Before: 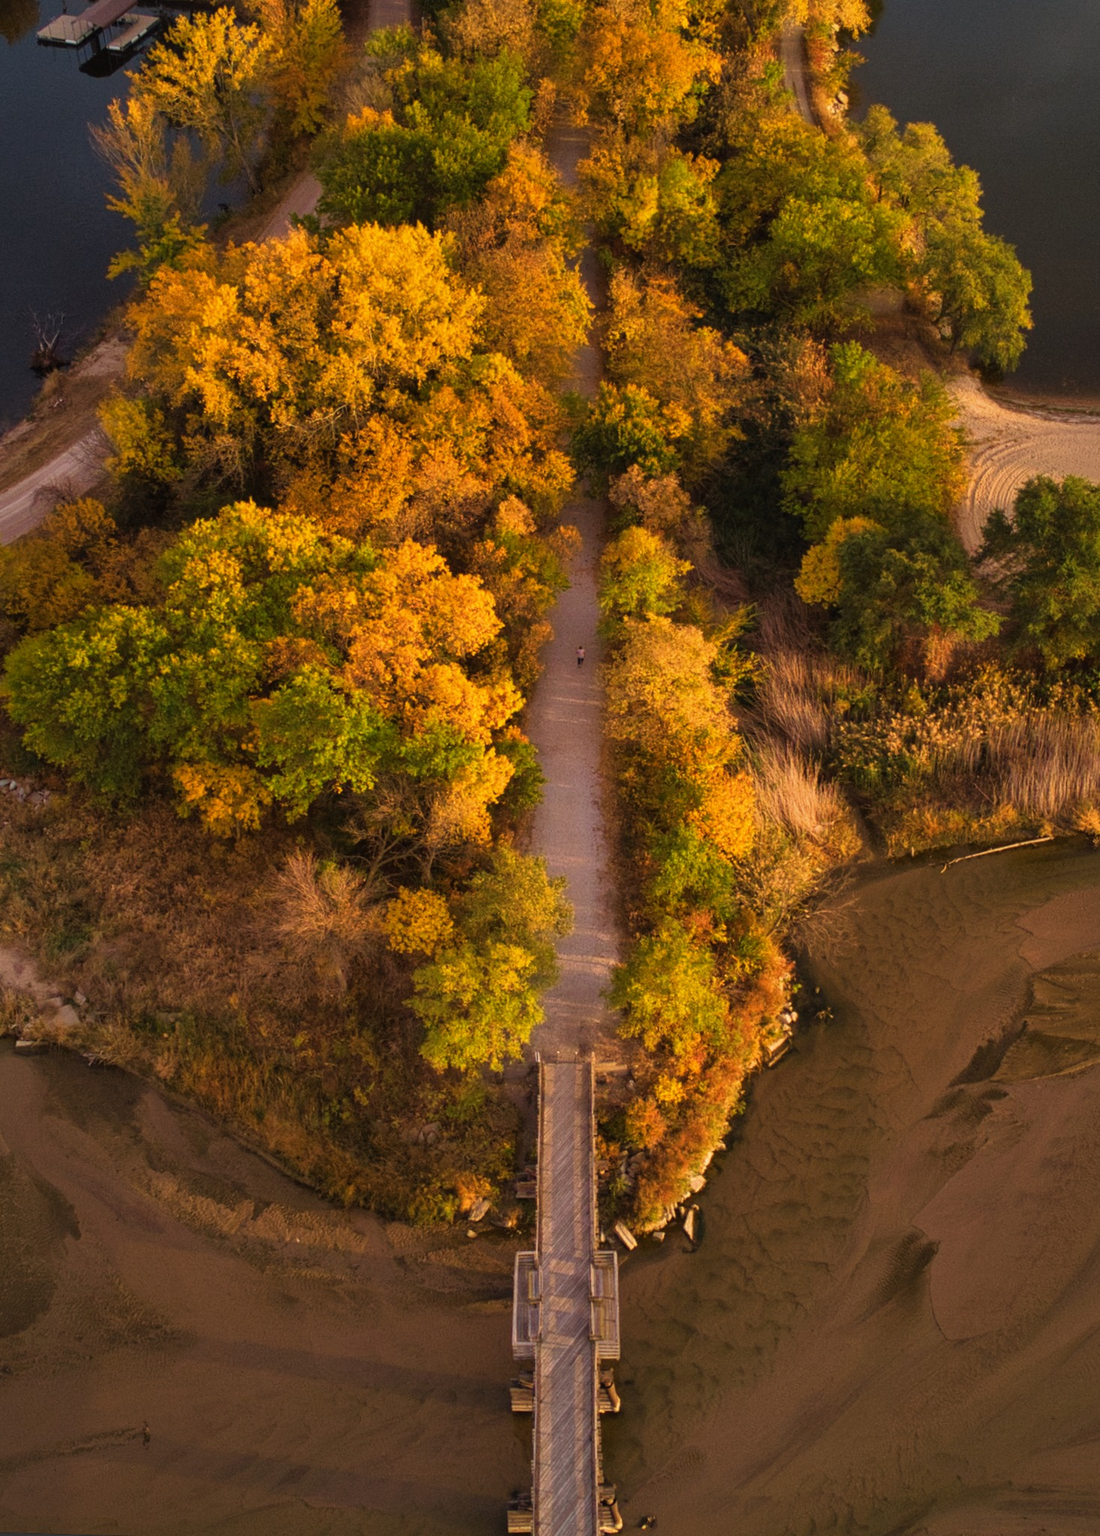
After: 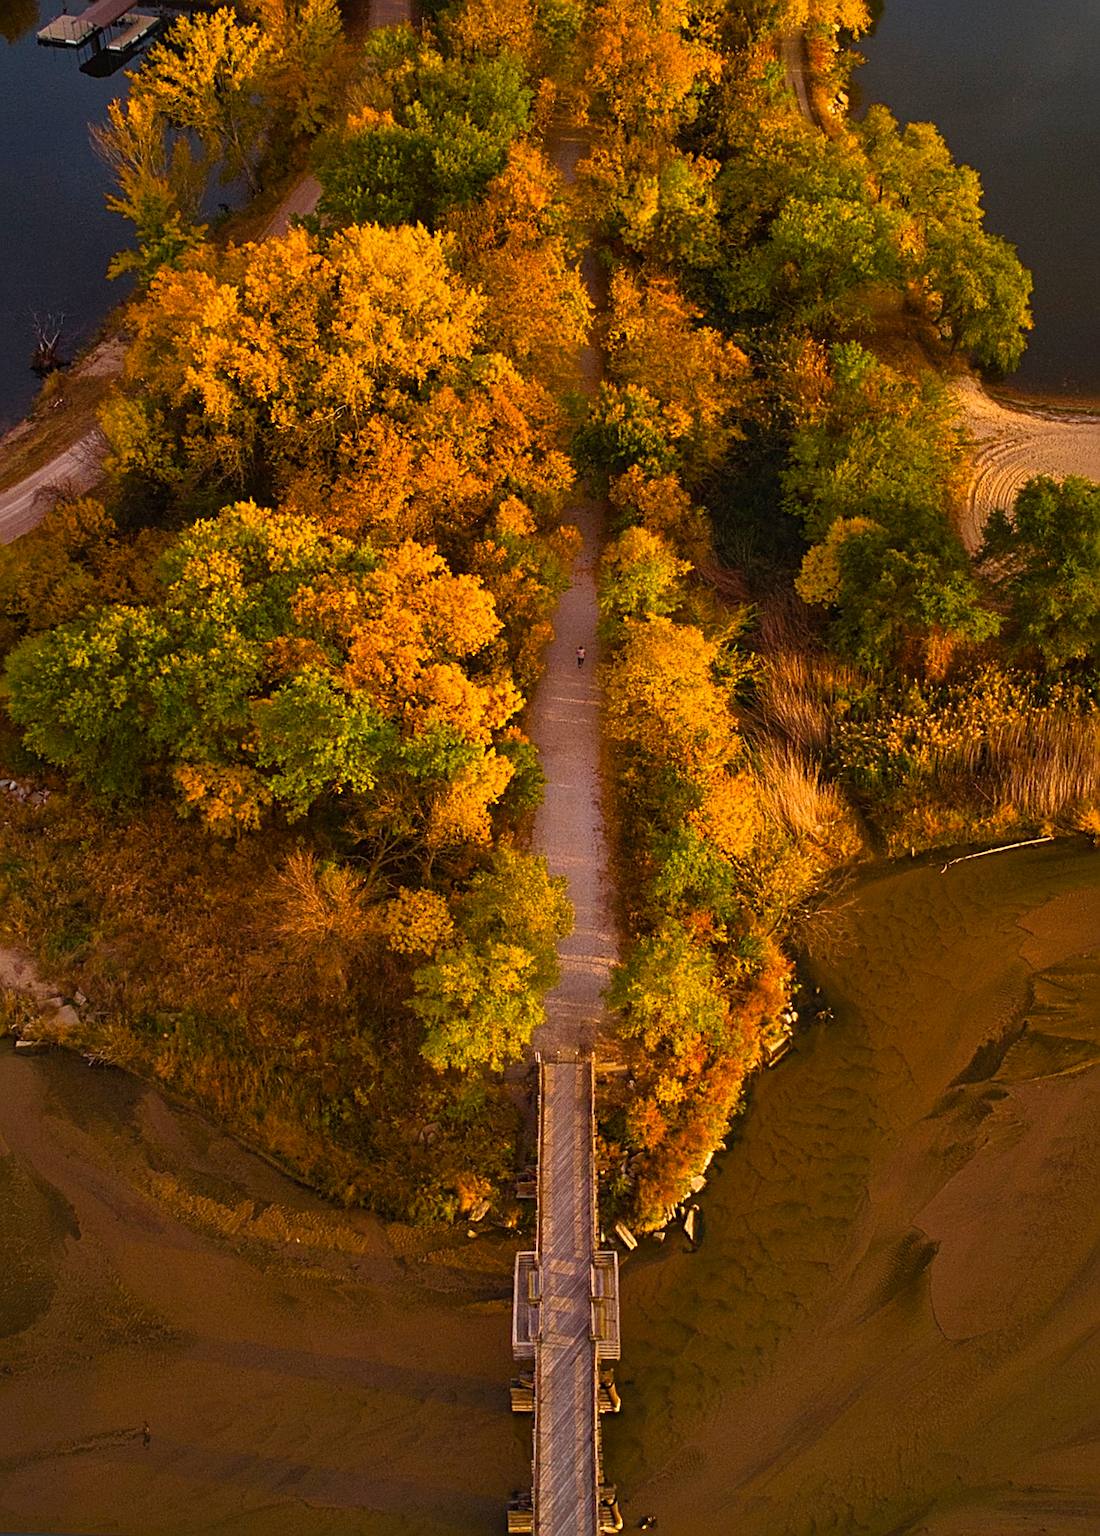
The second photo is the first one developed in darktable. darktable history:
color balance rgb: linear chroma grading › shadows 16%, perceptual saturation grading › global saturation 8%, perceptual saturation grading › shadows 4%, perceptual brilliance grading › global brilliance 2%, perceptual brilliance grading › highlights 8%, perceptual brilliance grading › shadows -4%, global vibrance 16%, saturation formula JzAzBz (2021)
sharpen: radius 2.584, amount 0.688
